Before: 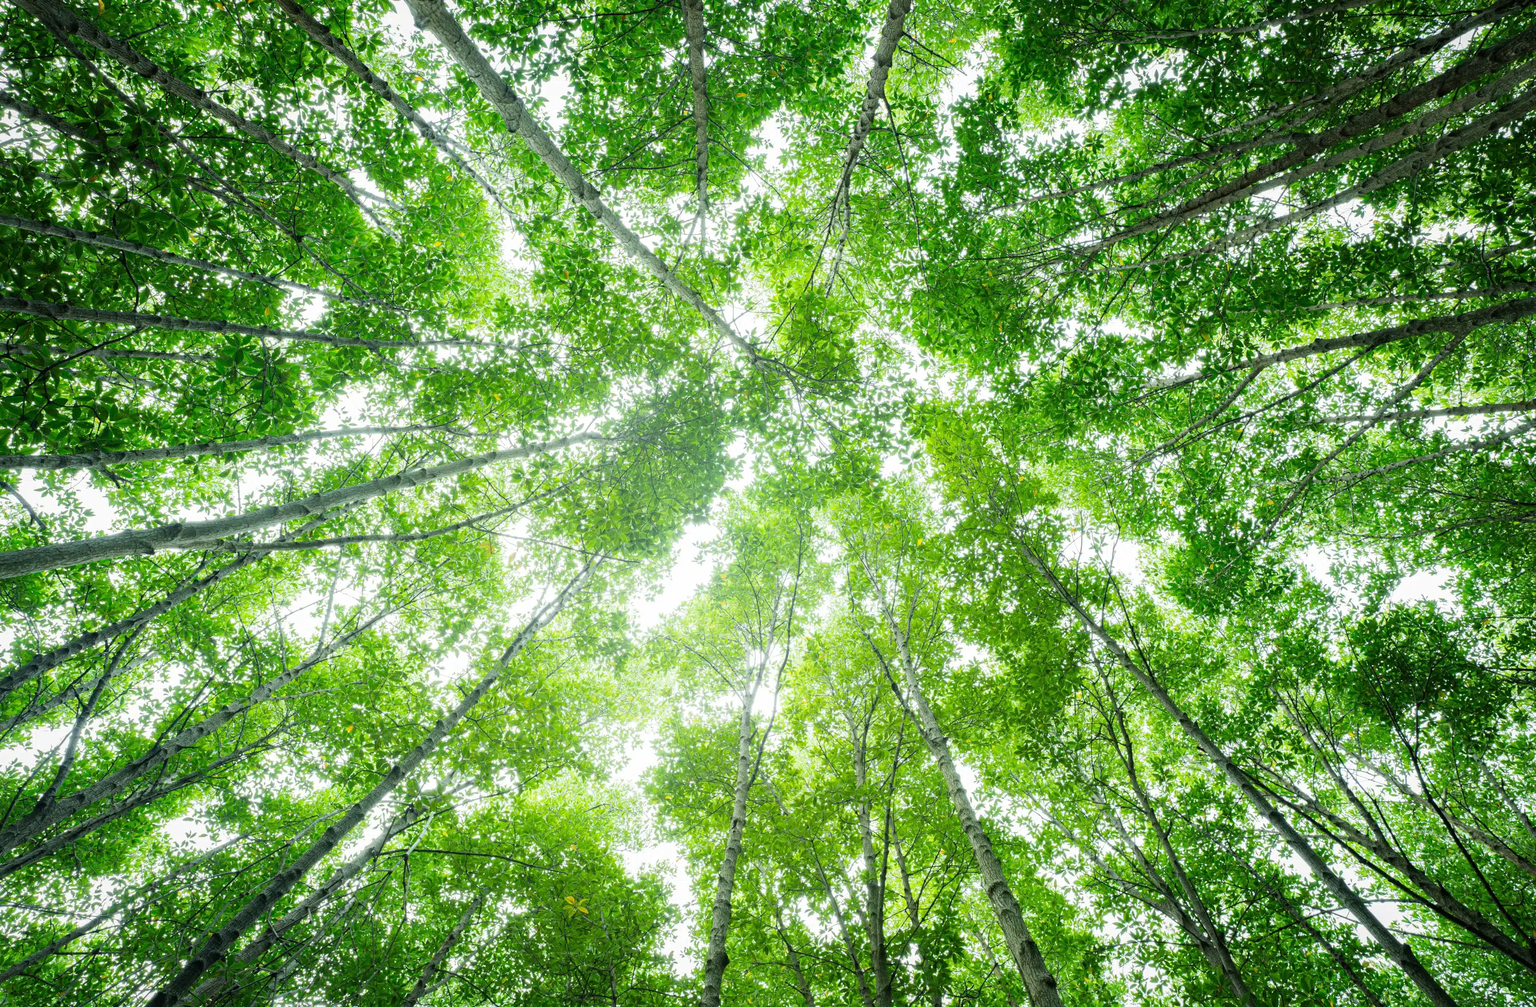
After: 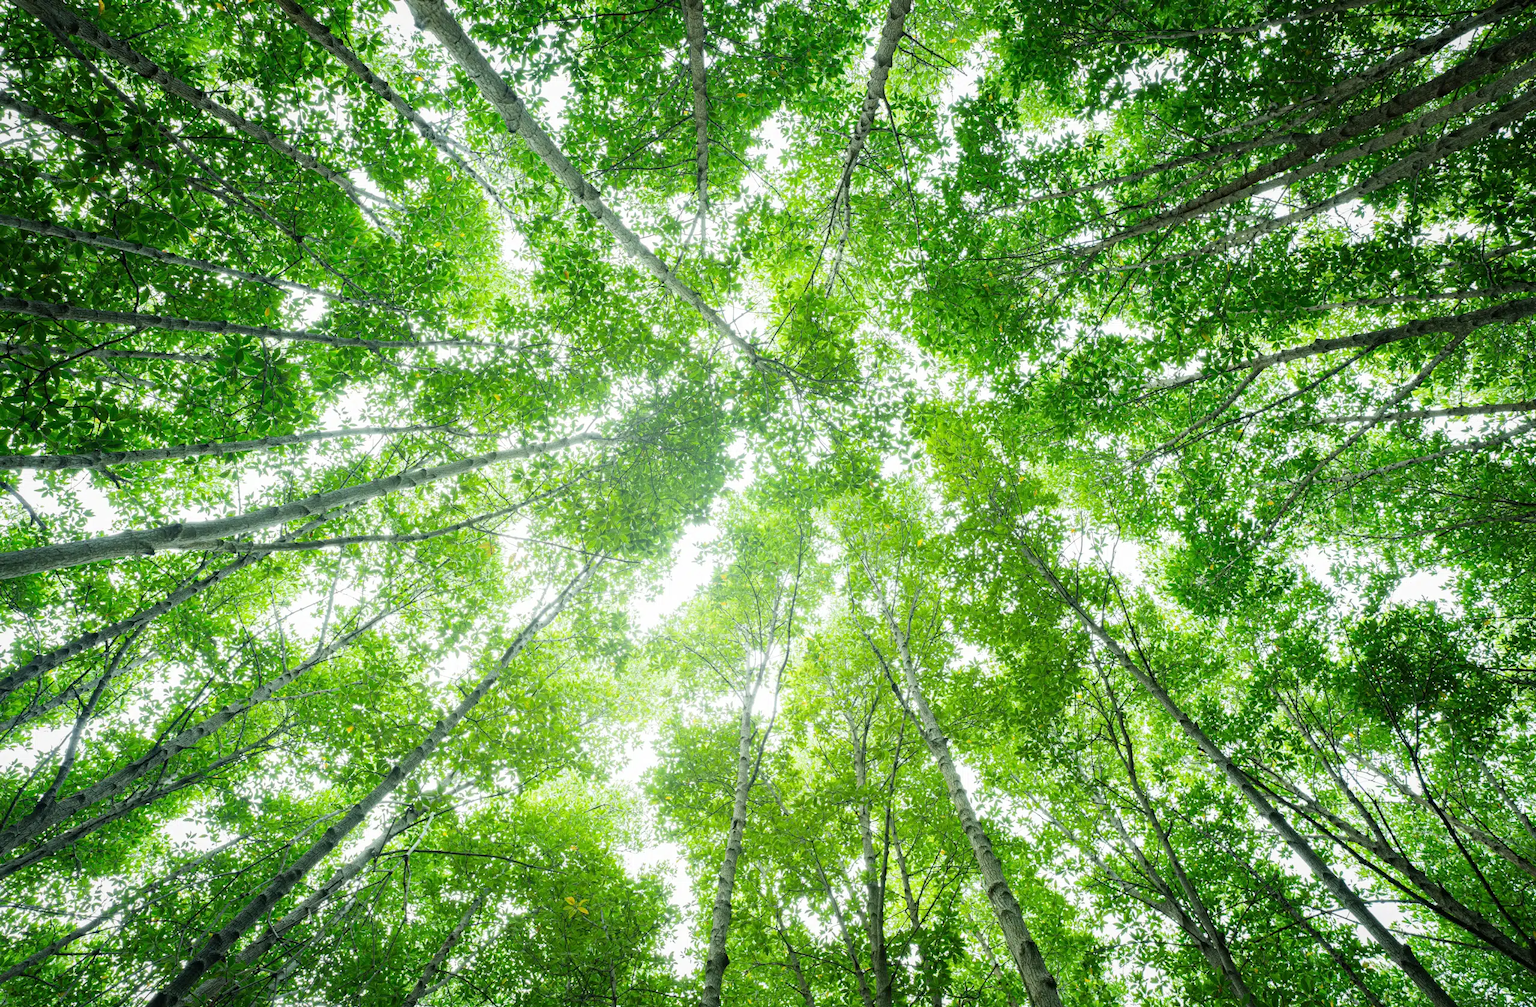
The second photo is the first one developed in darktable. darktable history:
color zones: curves: ch0 [(0.068, 0.464) (0.25, 0.5) (0.48, 0.508) (0.75, 0.536) (0.886, 0.476) (0.967, 0.456)]; ch1 [(0.066, 0.456) (0.25, 0.5) (0.616, 0.508) (0.746, 0.56) (0.934, 0.444)], mix 26.95%
